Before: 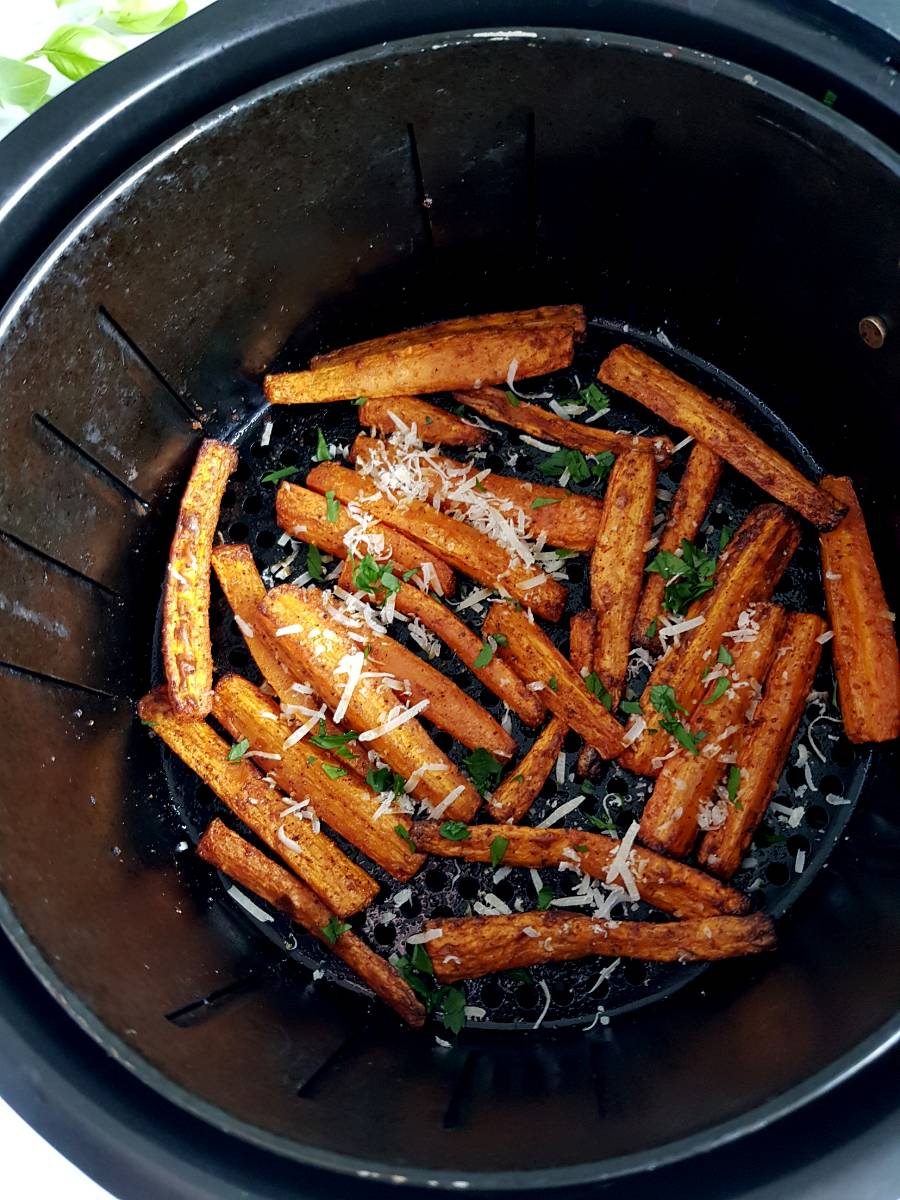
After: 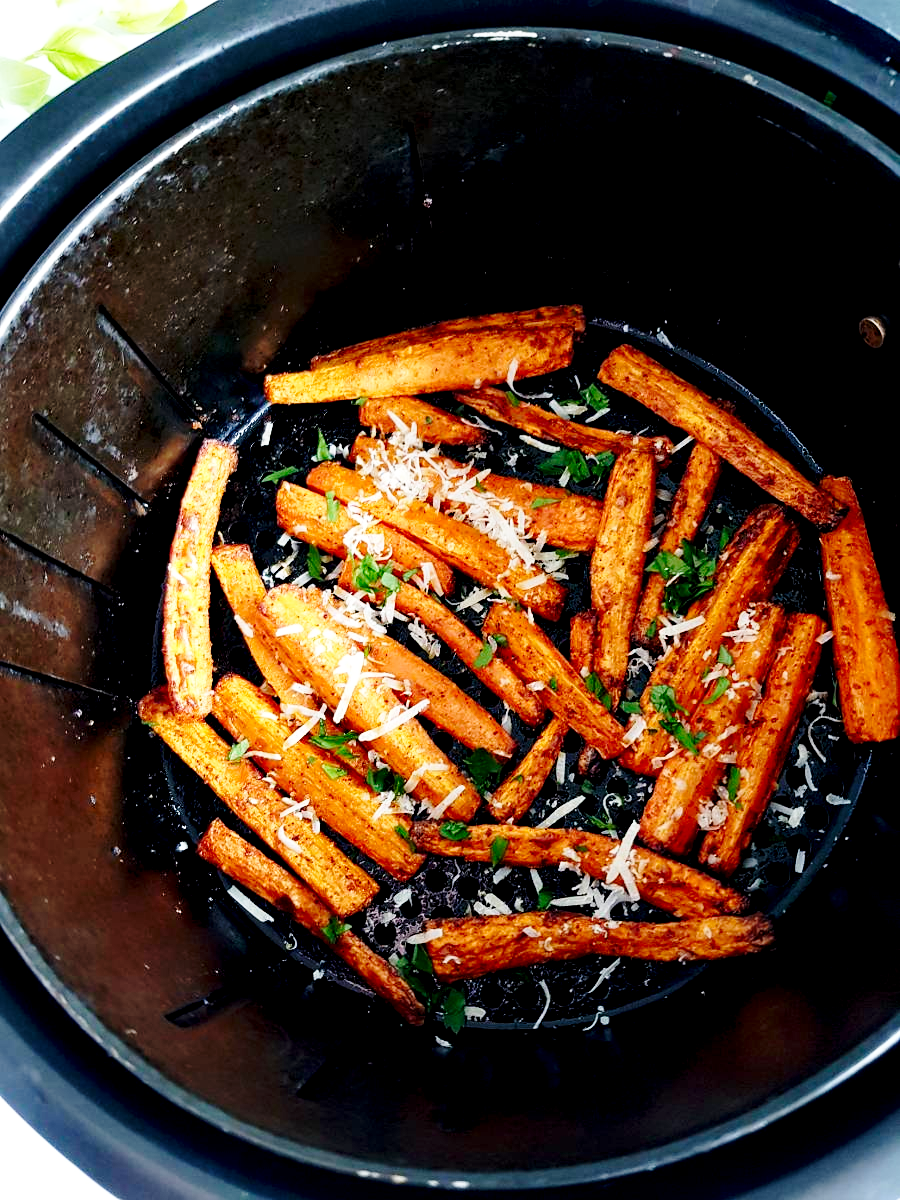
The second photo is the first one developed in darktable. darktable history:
base curve: curves: ch0 [(0, 0) (0.028, 0.03) (0.121, 0.232) (0.46, 0.748) (0.859, 0.968) (1, 1)], preserve colors none
exposure: black level correction 0.008, exposure 0.09 EV, compensate highlight preservation false
